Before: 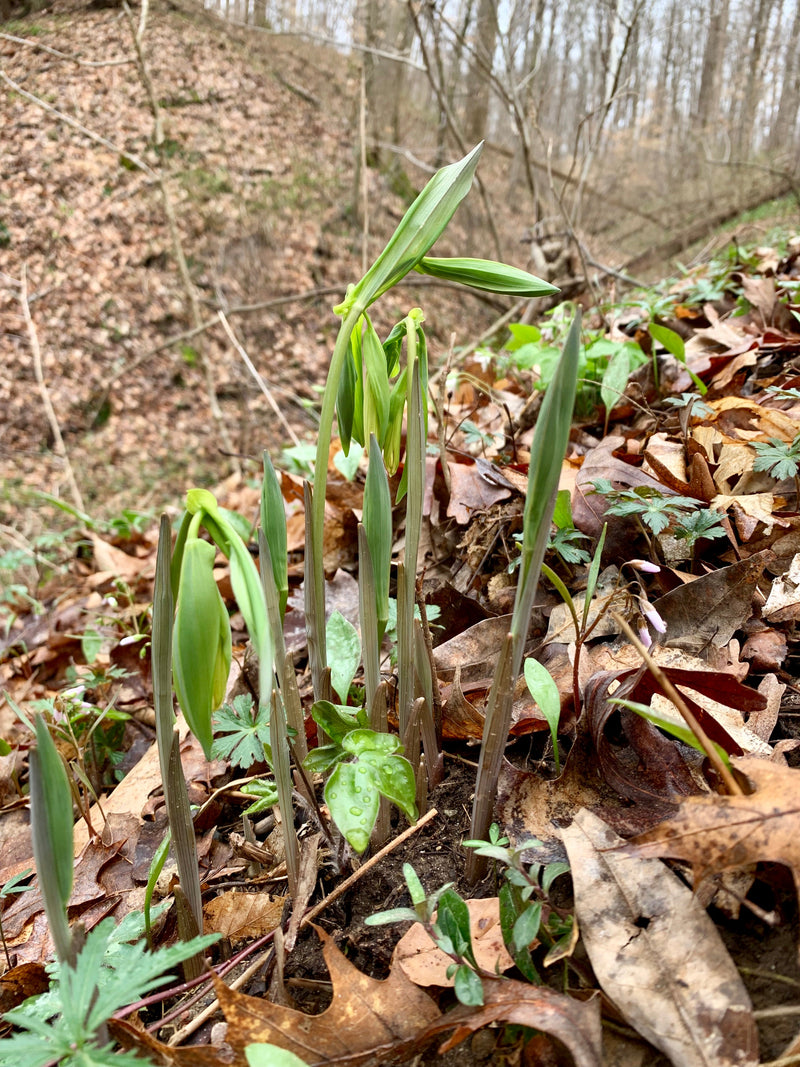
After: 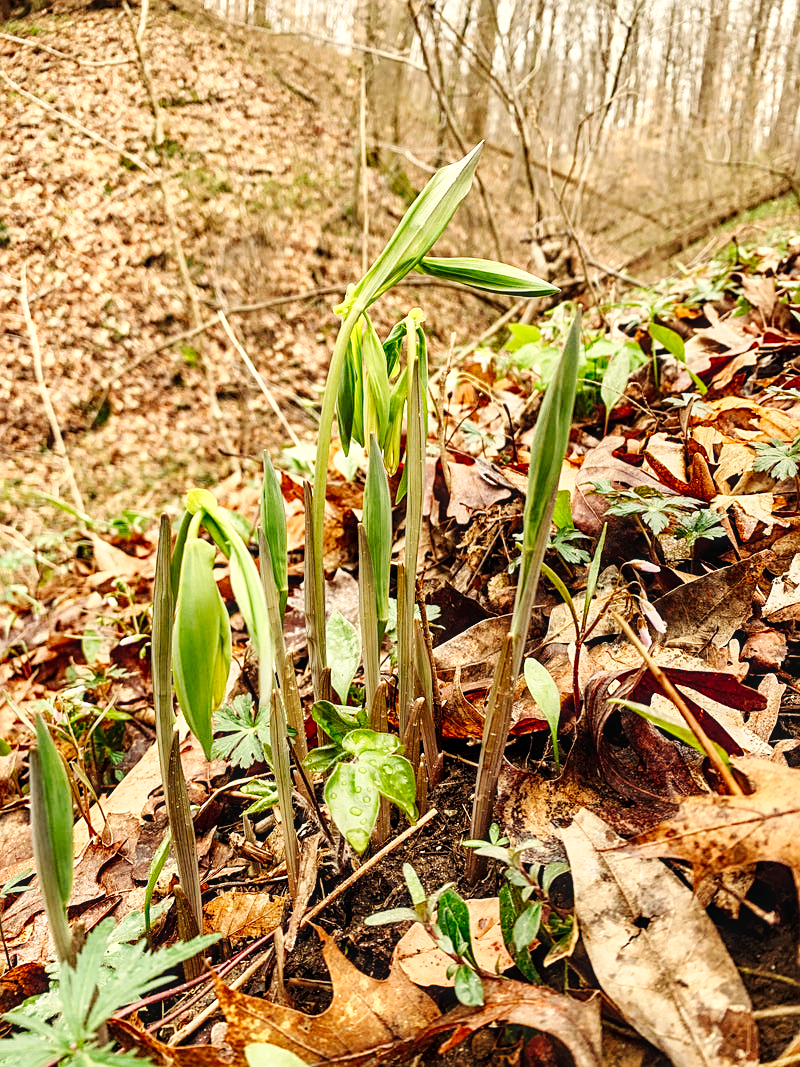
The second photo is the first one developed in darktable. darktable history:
base curve: curves: ch0 [(0, 0) (0.036, 0.025) (0.121, 0.166) (0.206, 0.329) (0.605, 0.79) (1, 1)], preserve colors none
local contrast: on, module defaults
white balance: red 1.123, blue 0.83
sharpen: on, module defaults
